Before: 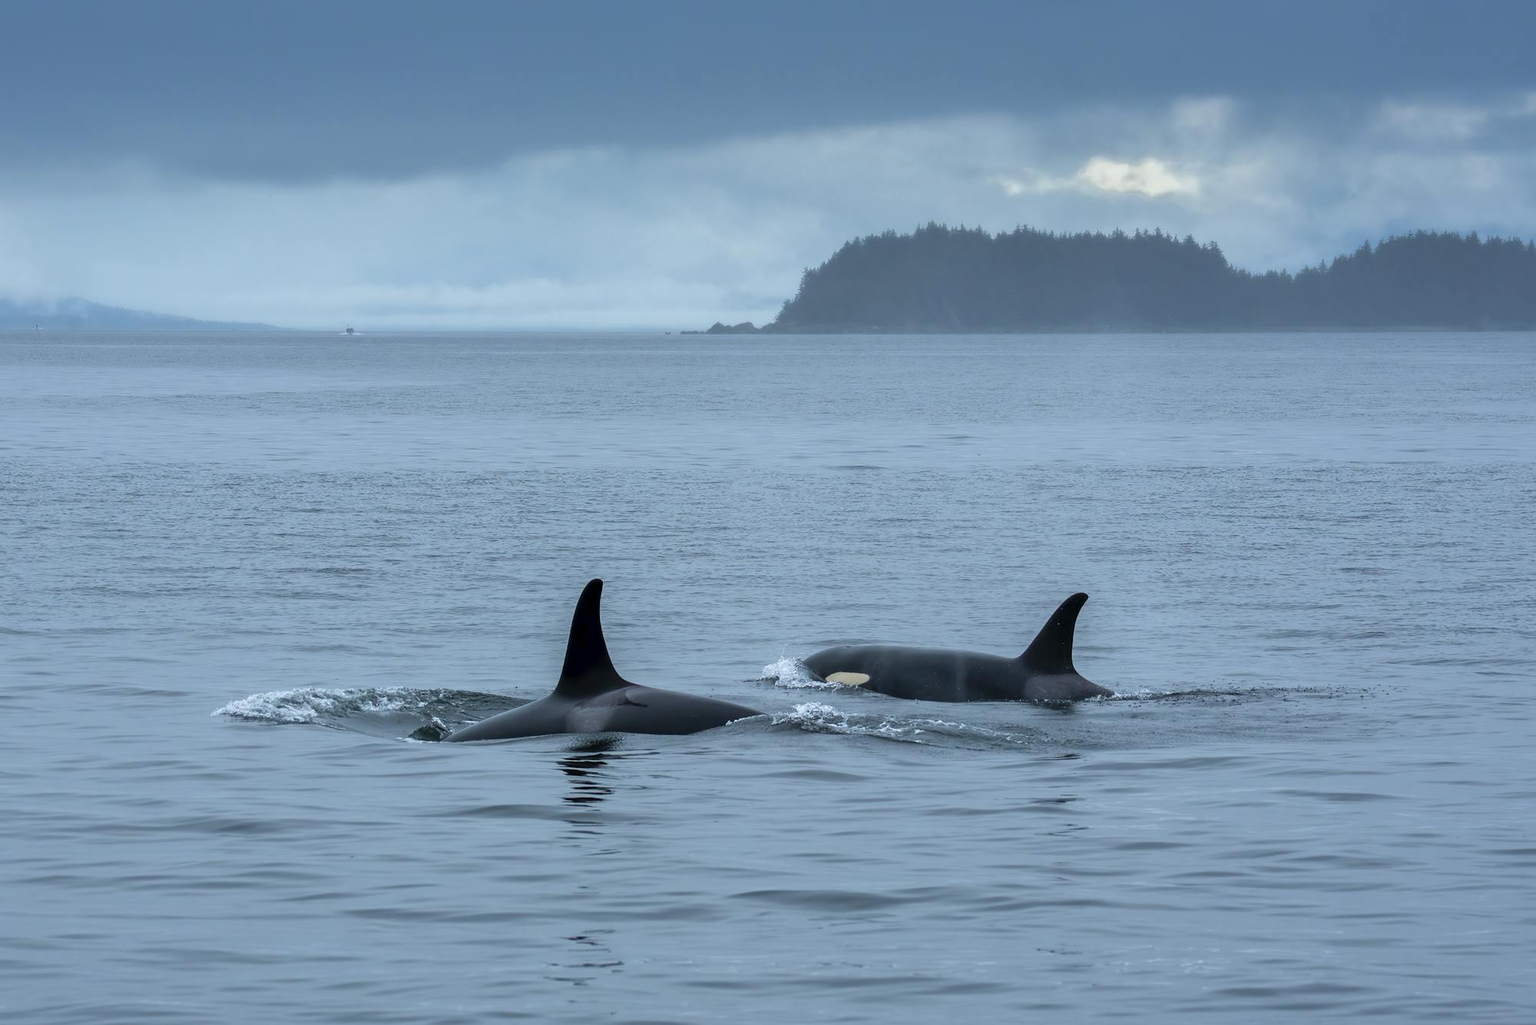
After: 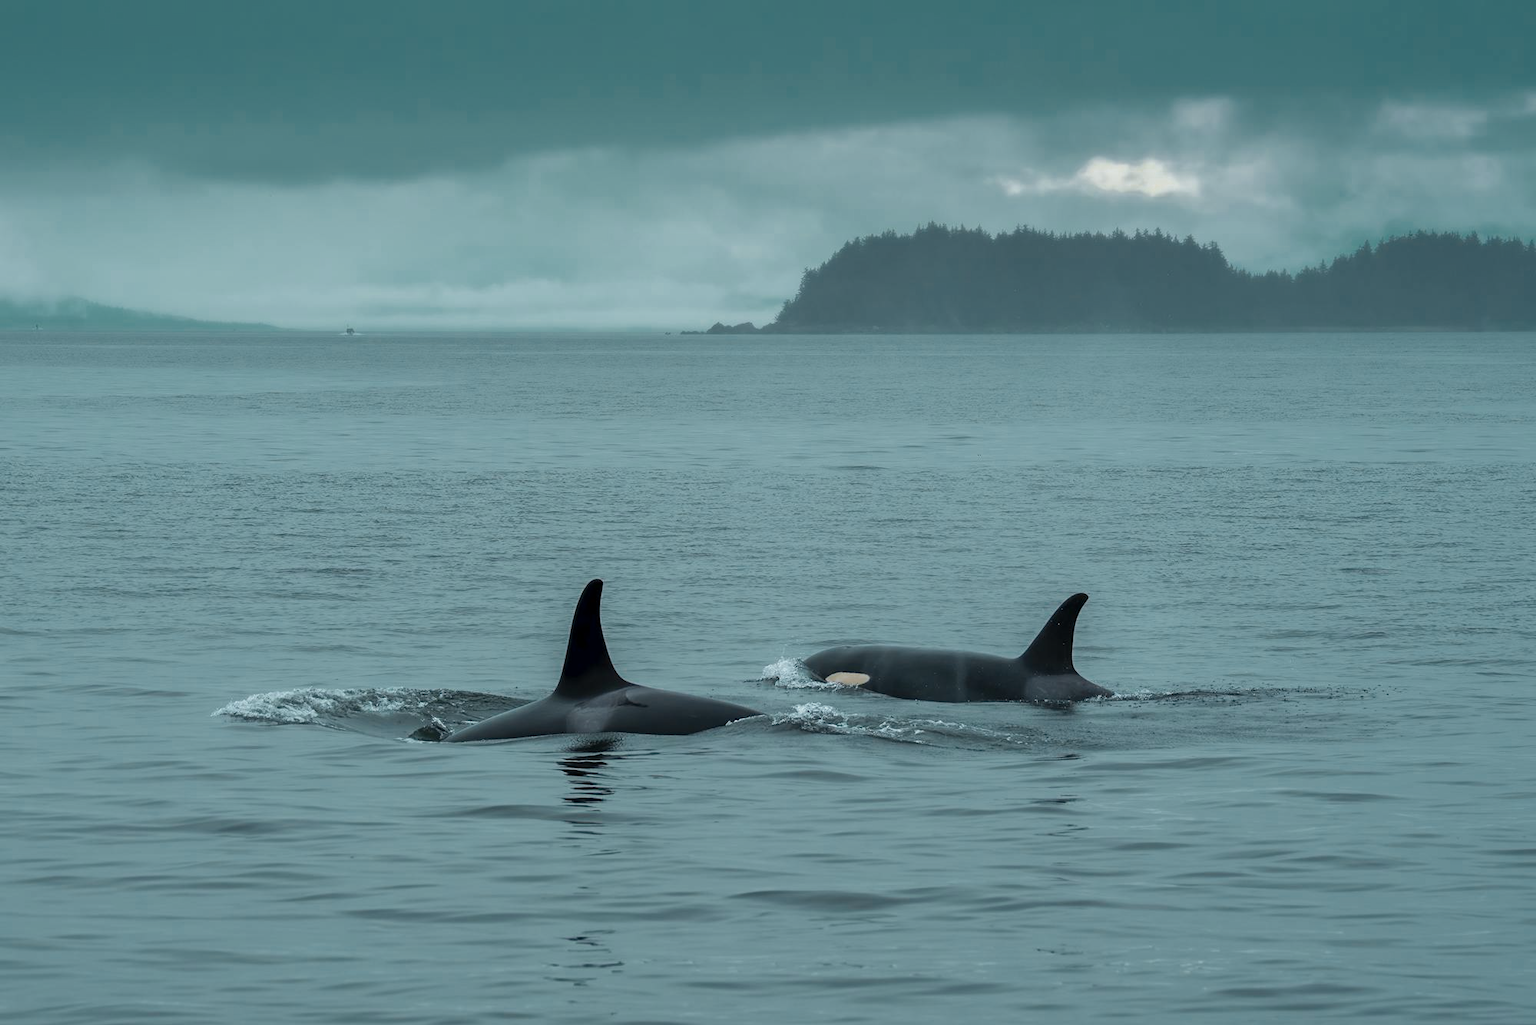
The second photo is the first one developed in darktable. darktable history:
color zones: curves: ch0 [(0.826, 0.353)]; ch1 [(0.242, 0.647) (0.889, 0.342)]; ch2 [(0.246, 0.089) (0.969, 0.068)]
levels: black 0.097%
